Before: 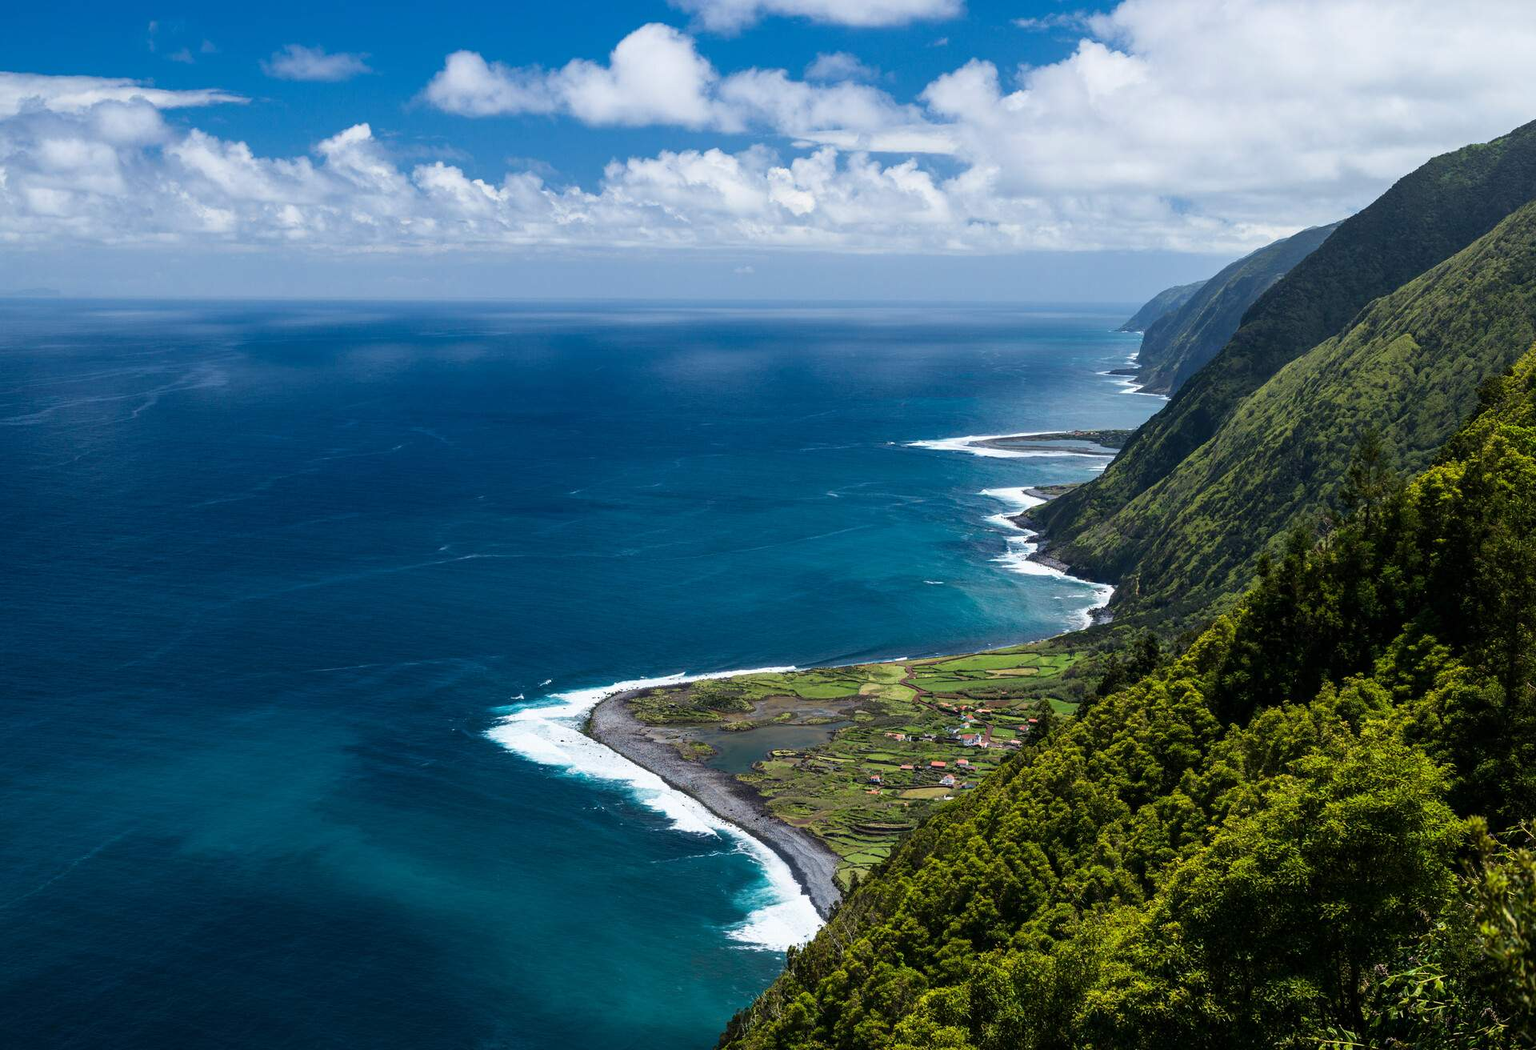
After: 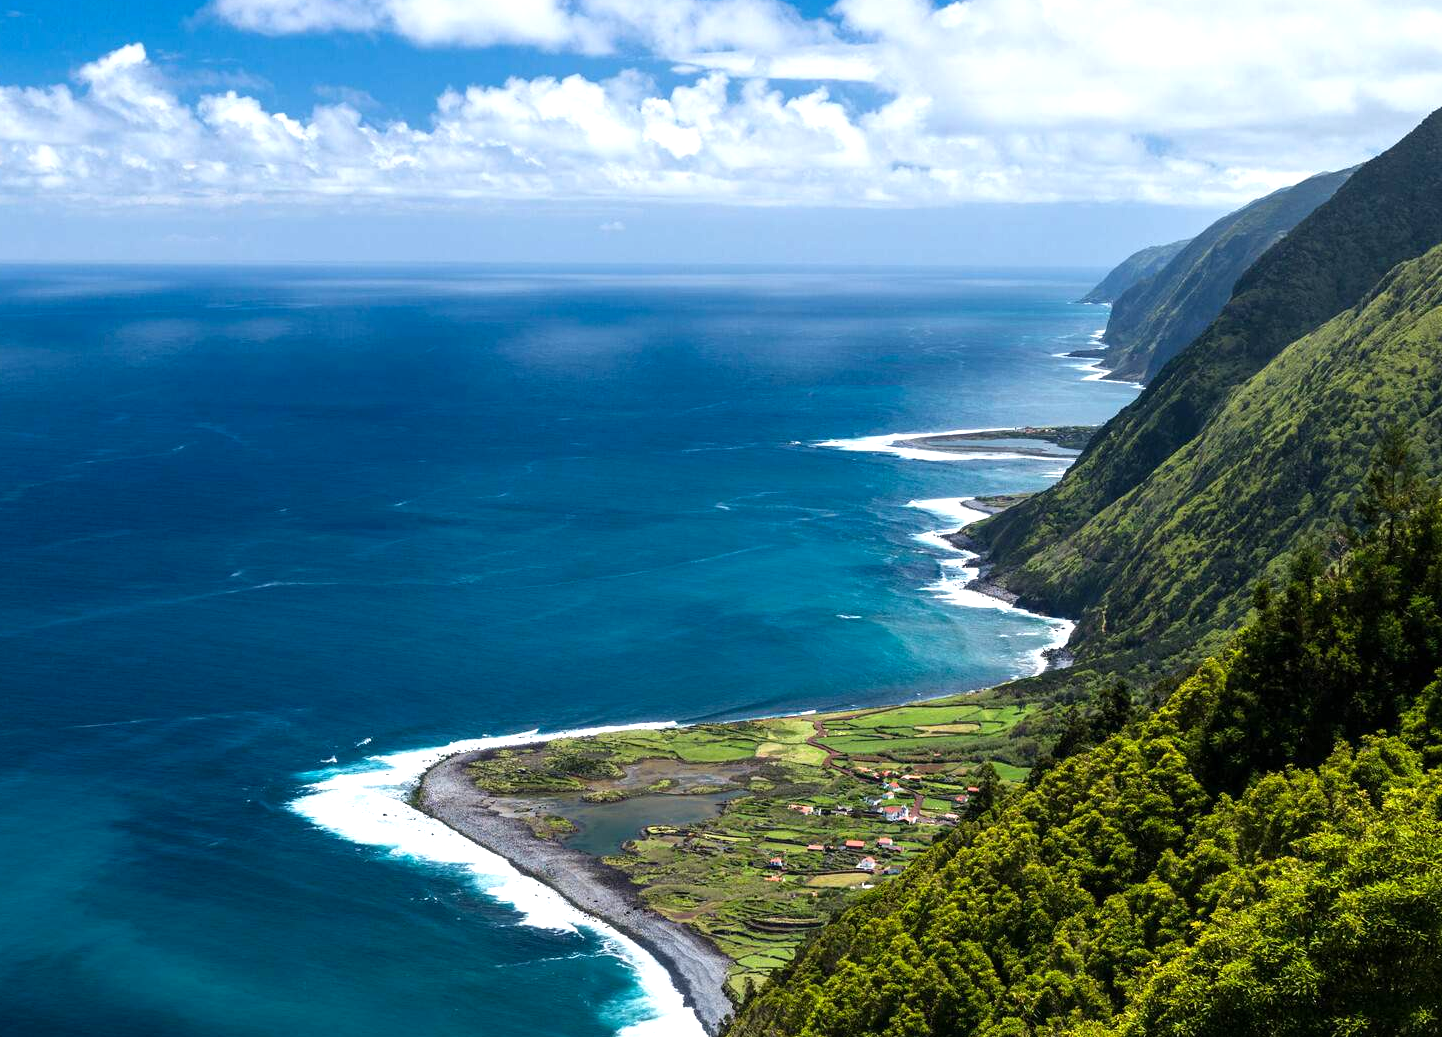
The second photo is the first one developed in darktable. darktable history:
crop: left 16.614%, top 8.476%, right 8.243%, bottom 12.484%
levels: levels [0, 0.43, 0.859]
